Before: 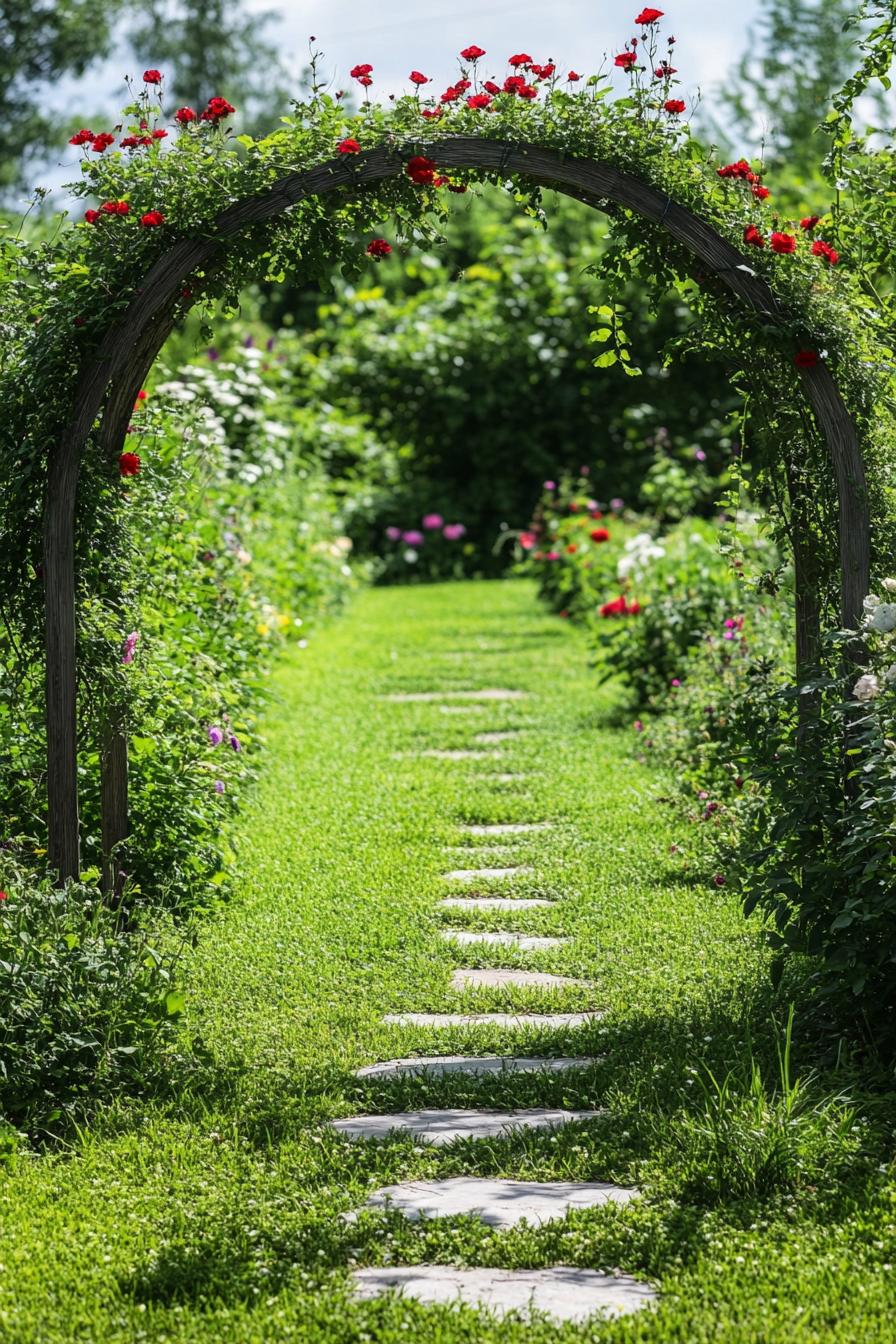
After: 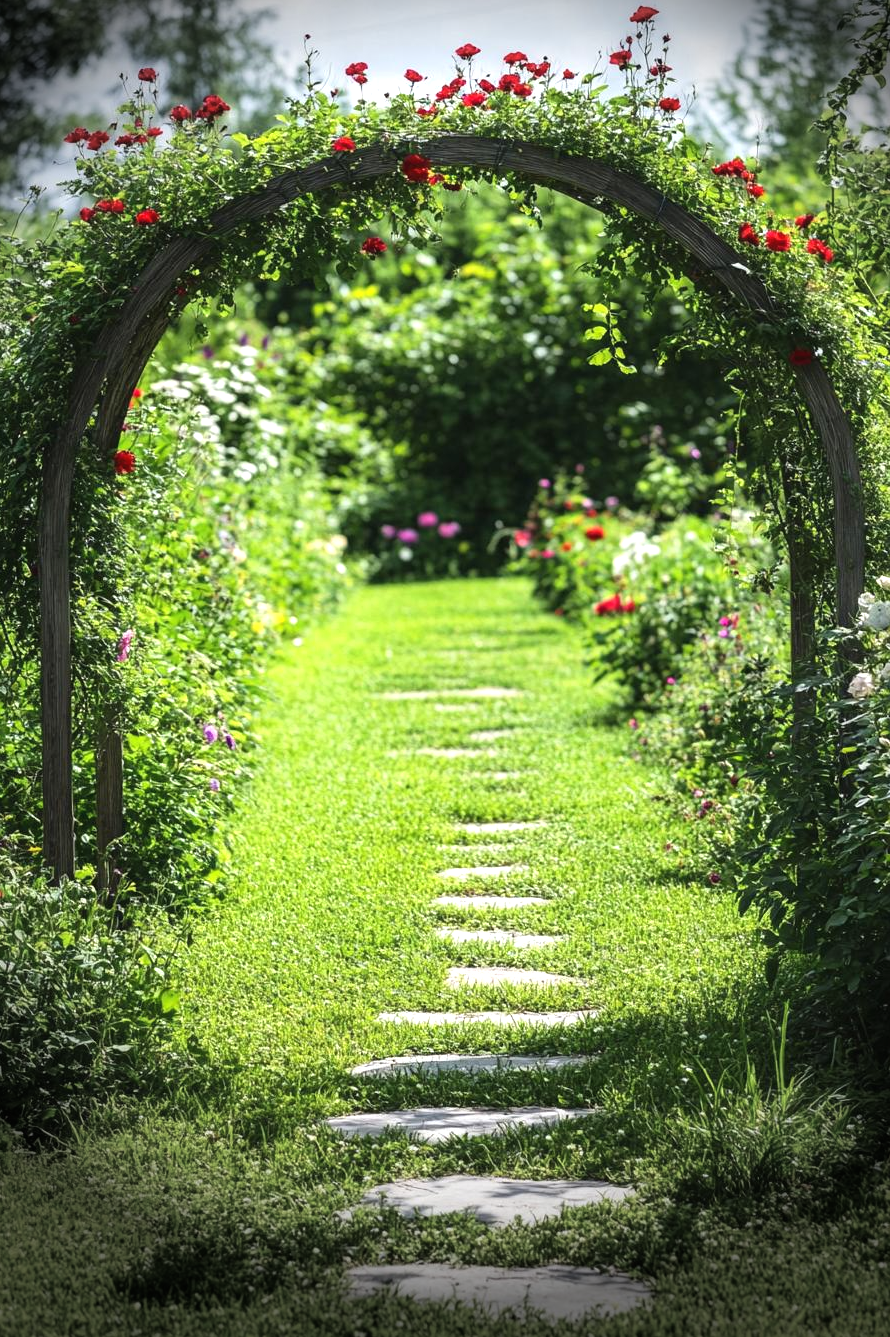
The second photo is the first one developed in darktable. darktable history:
exposure: black level correction -0.002, exposure 0.54 EV, compensate highlight preservation false
crop and rotate: left 0.614%, top 0.179%, bottom 0.309%
vignetting: fall-off start 76.42%, fall-off radius 27.36%, brightness -0.872, center (0.037, -0.09), width/height ratio 0.971
